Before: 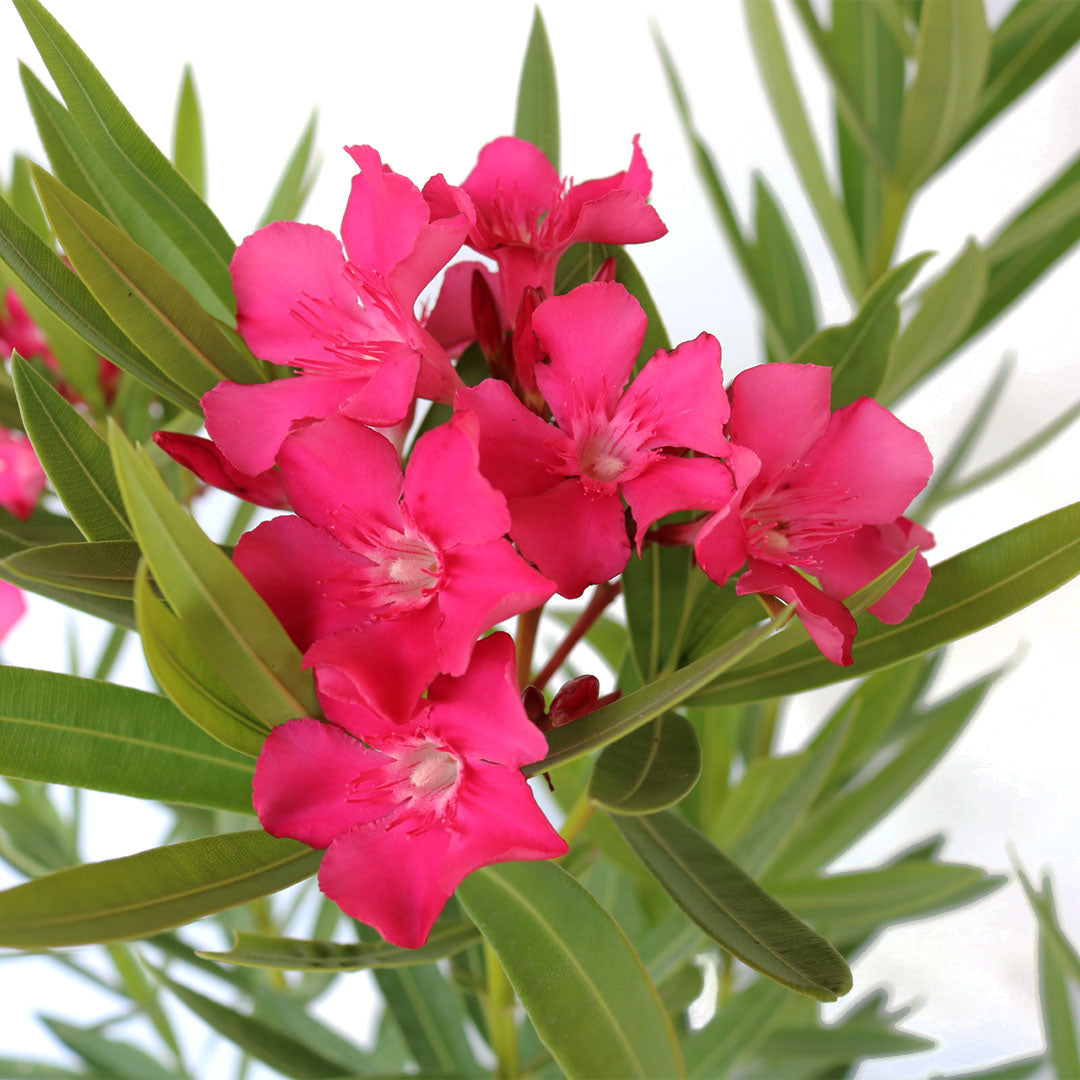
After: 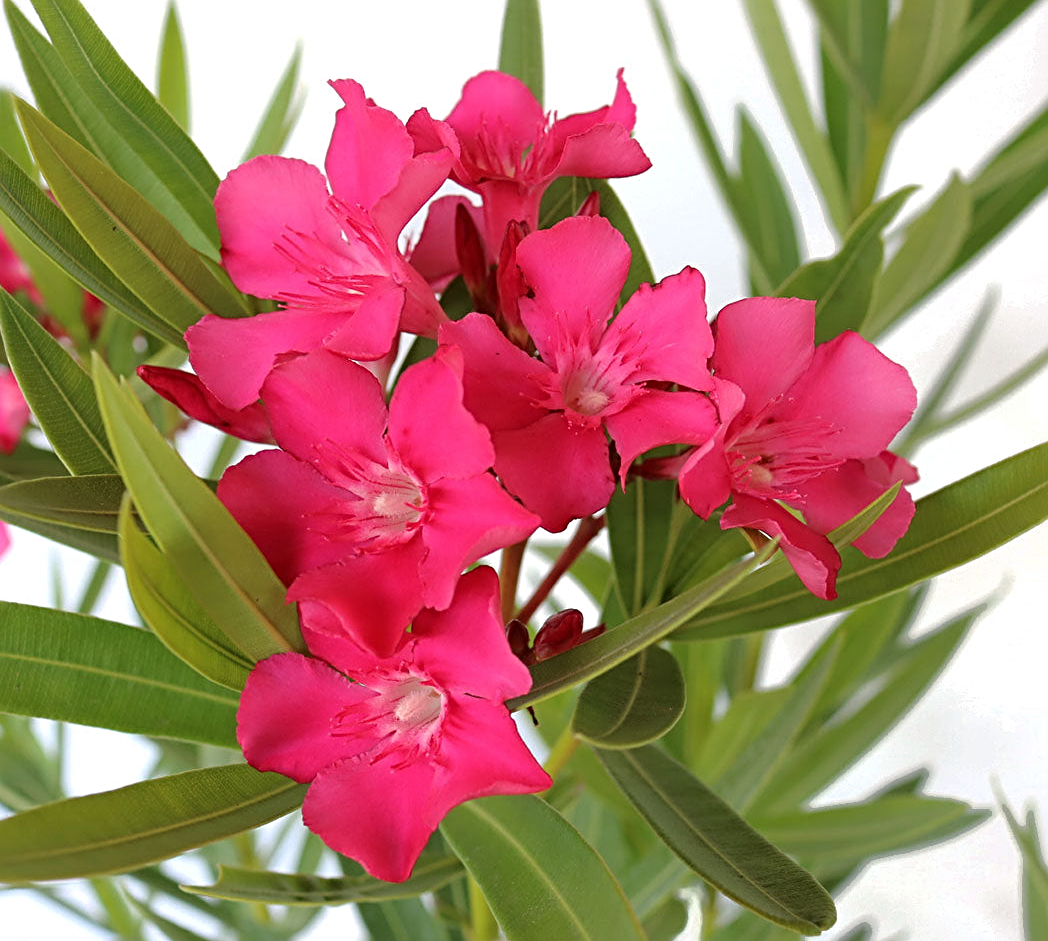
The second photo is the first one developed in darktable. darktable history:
crop: left 1.507%, top 6.147%, right 1.379%, bottom 6.637%
sharpen: radius 3.119
